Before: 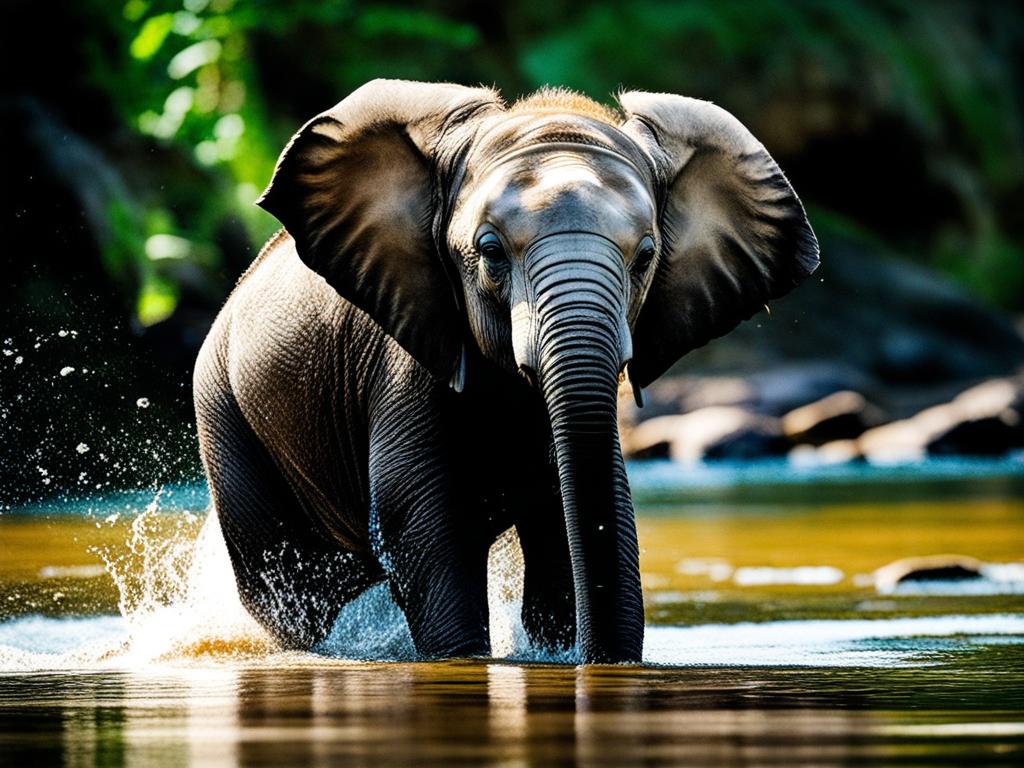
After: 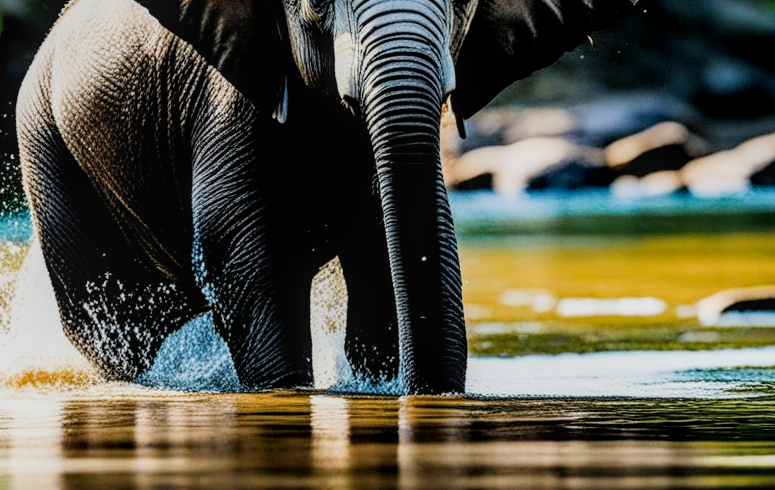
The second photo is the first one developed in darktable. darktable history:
local contrast: on, module defaults
filmic rgb: black relative exposure -7.65 EV, white relative exposure 4.56 EV, hardness 3.61
crop and rotate: left 17.299%, top 35.115%, right 7.015%, bottom 1.024%
exposure: black level correction 0.001, exposure 0.5 EV, compensate exposure bias true, compensate highlight preservation false
